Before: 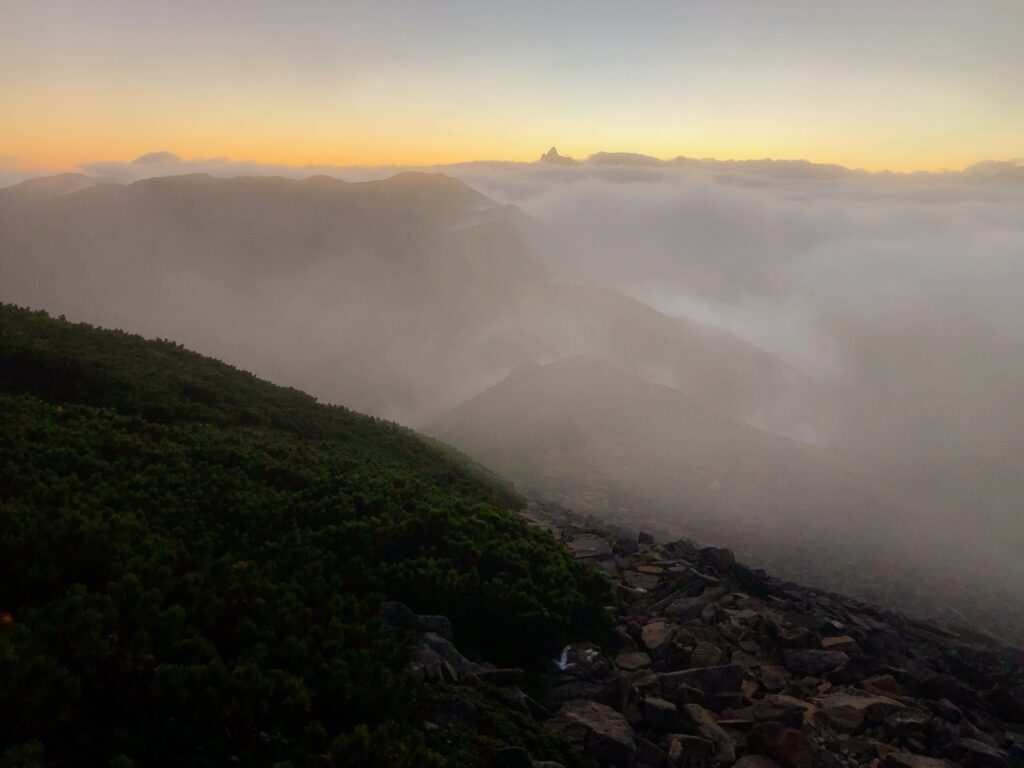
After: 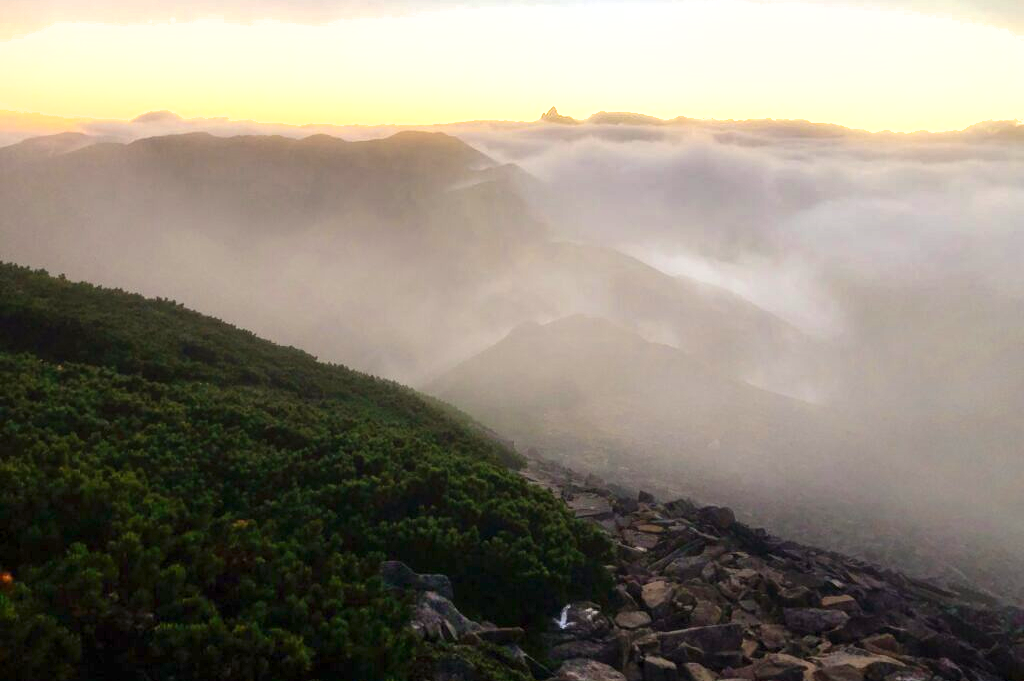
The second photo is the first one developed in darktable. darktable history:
shadows and highlights: low approximation 0.01, soften with gaussian
exposure: exposure 1.001 EV, compensate highlight preservation false
crop and rotate: top 5.451%, bottom 5.805%
